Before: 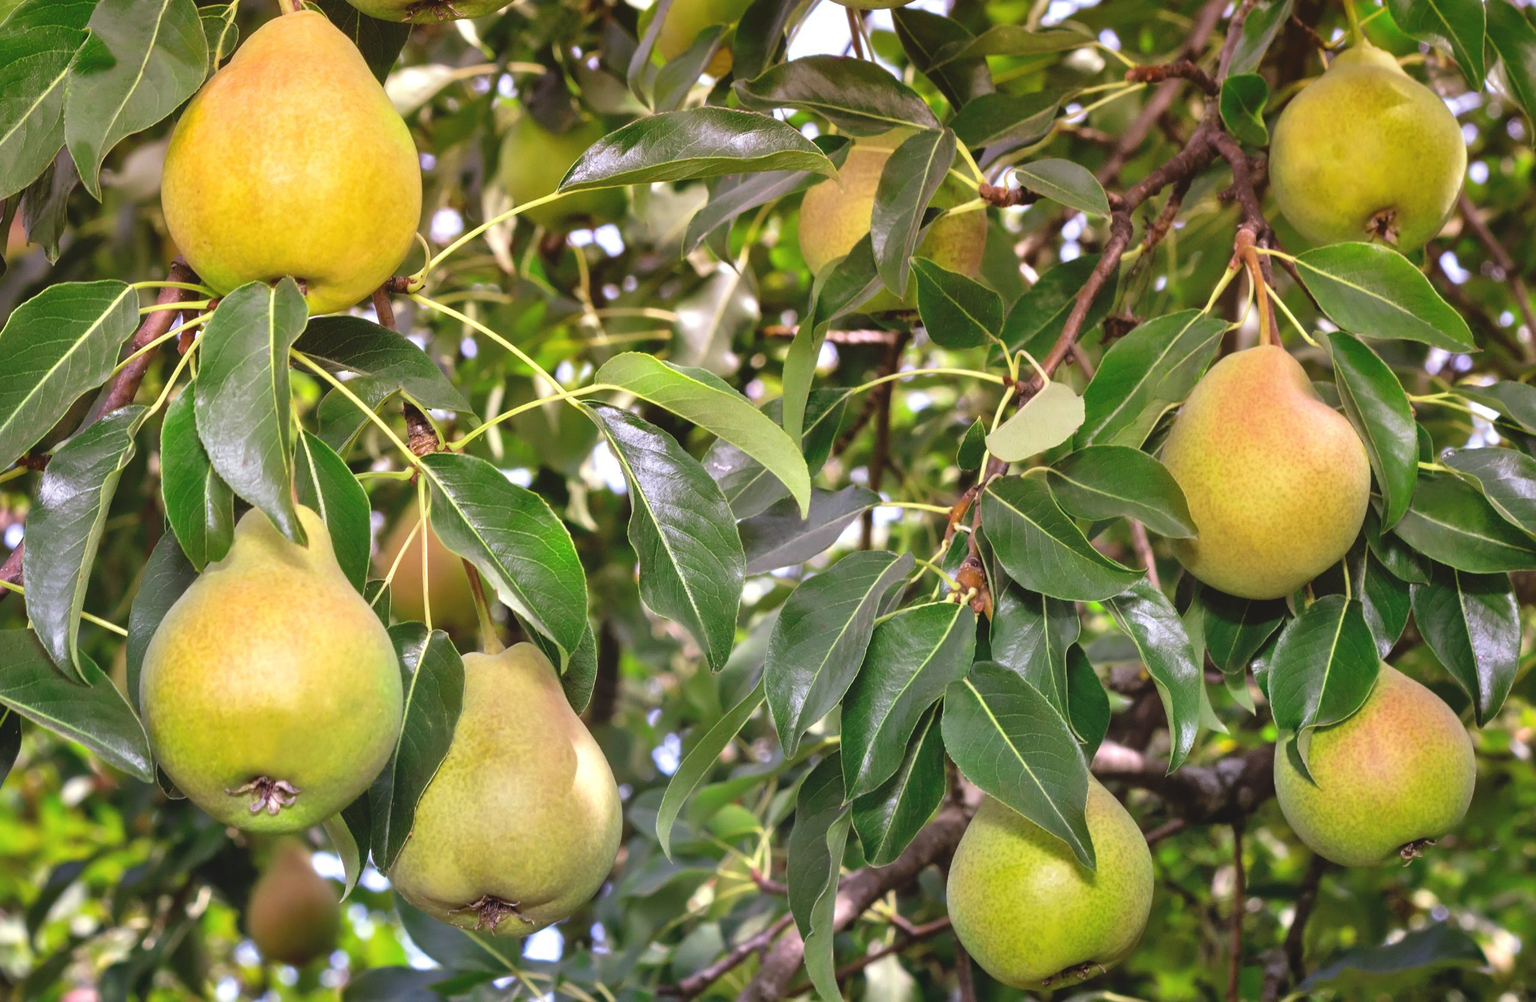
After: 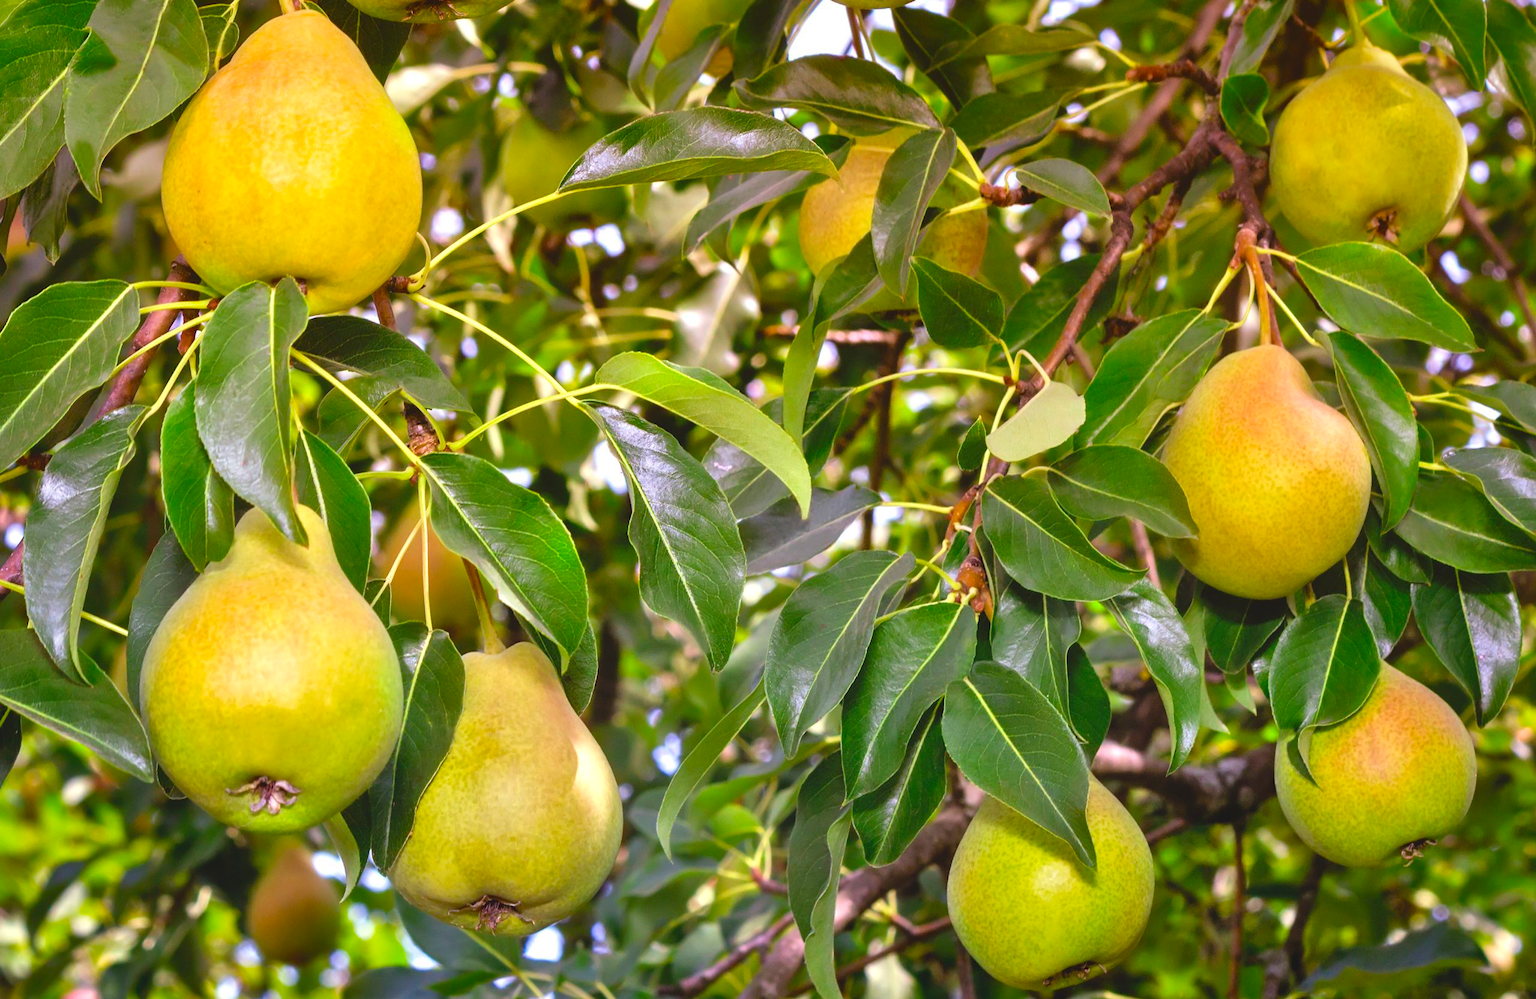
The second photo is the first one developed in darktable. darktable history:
velvia: strength 32.63%, mid-tones bias 0.201
crop: top 0.11%, bottom 0.124%
